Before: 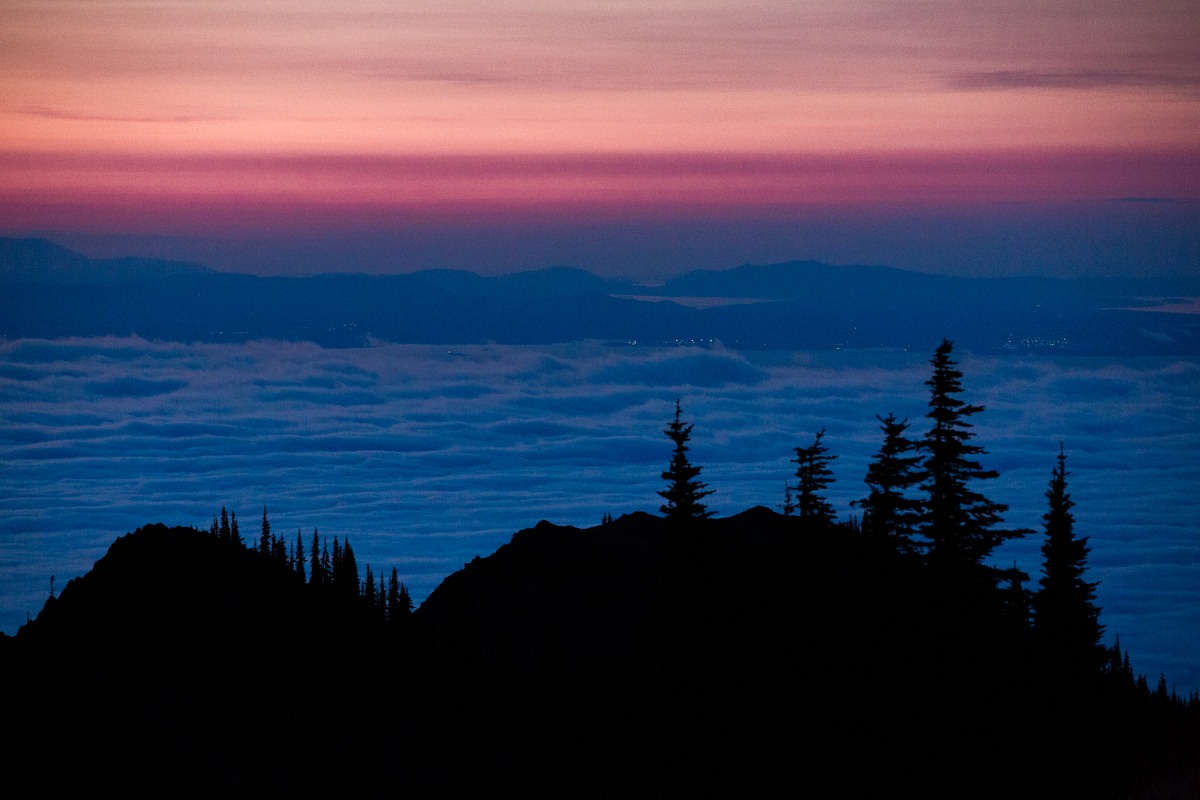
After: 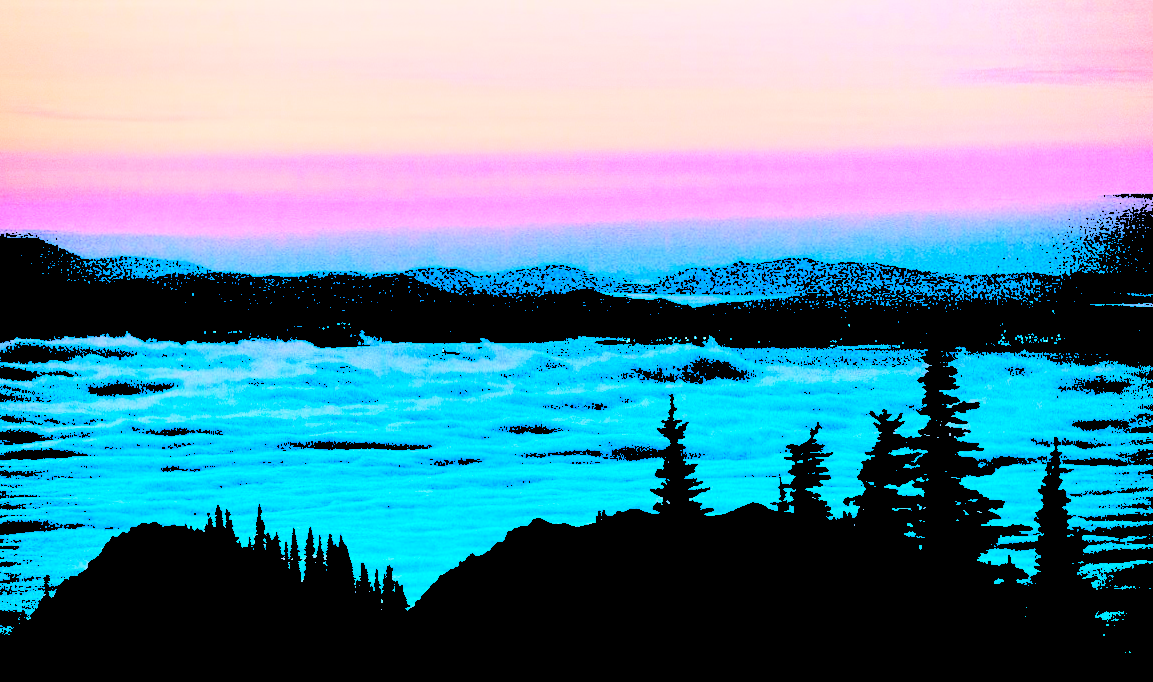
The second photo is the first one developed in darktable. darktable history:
levels: levels [0.246, 0.246, 0.506]
shadows and highlights: highlights color adjustment 0%, soften with gaussian
crop and rotate: angle 0.2°, left 0.275%, right 3.127%, bottom 14.18%
